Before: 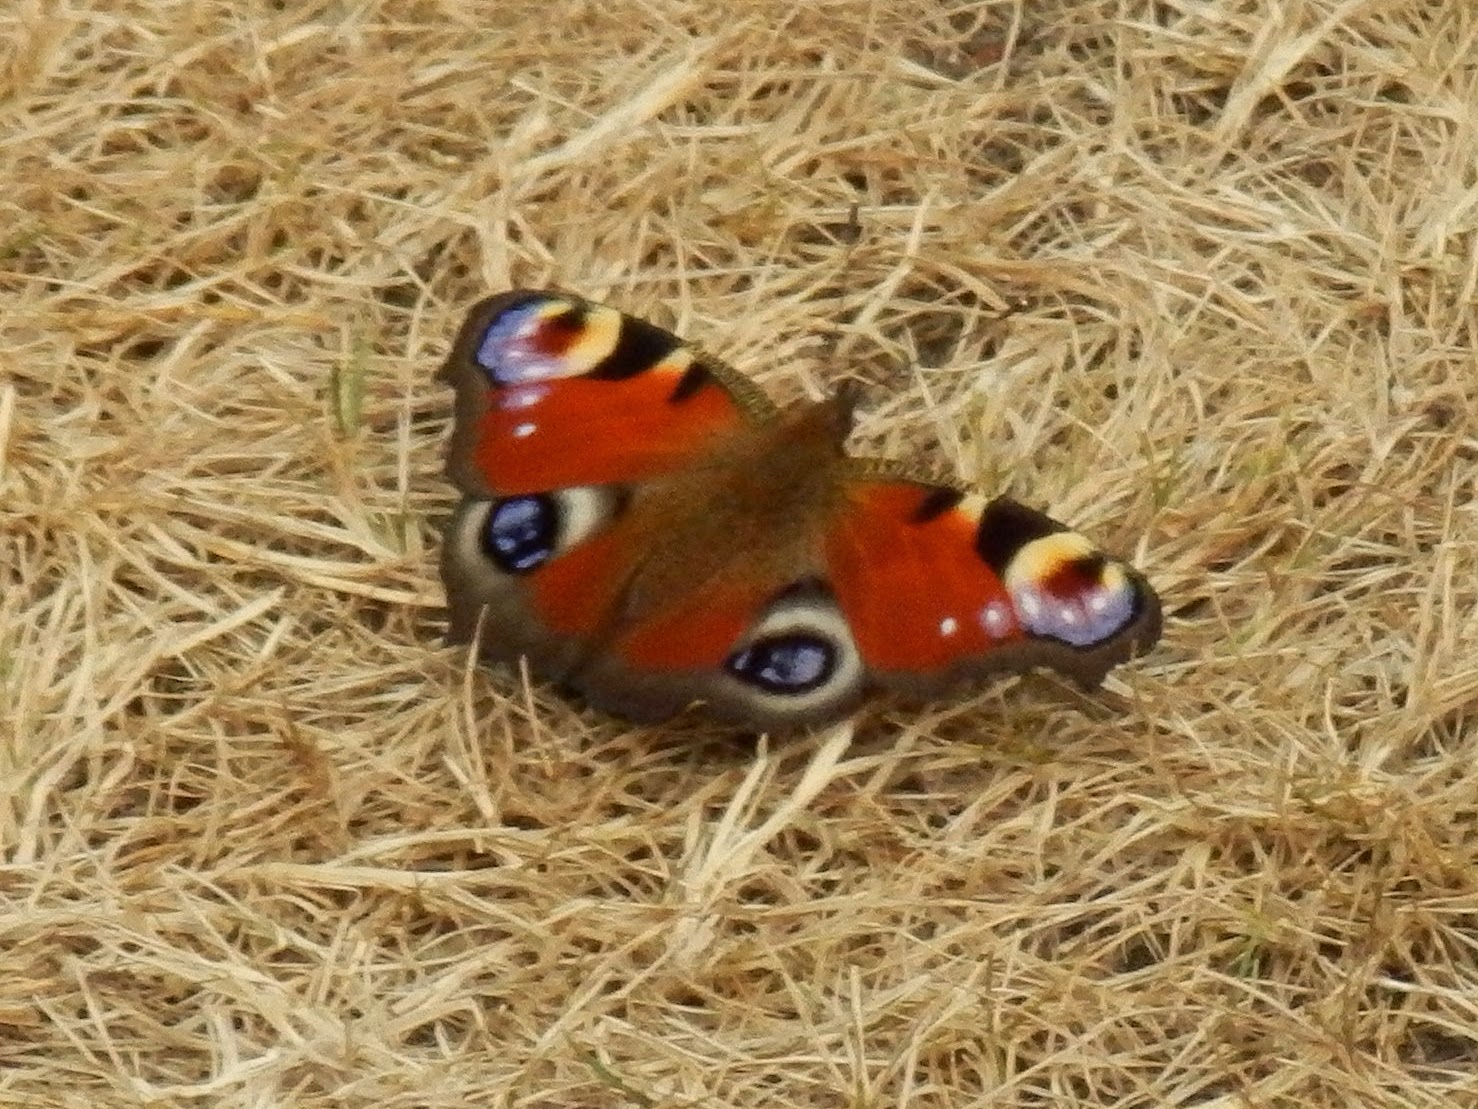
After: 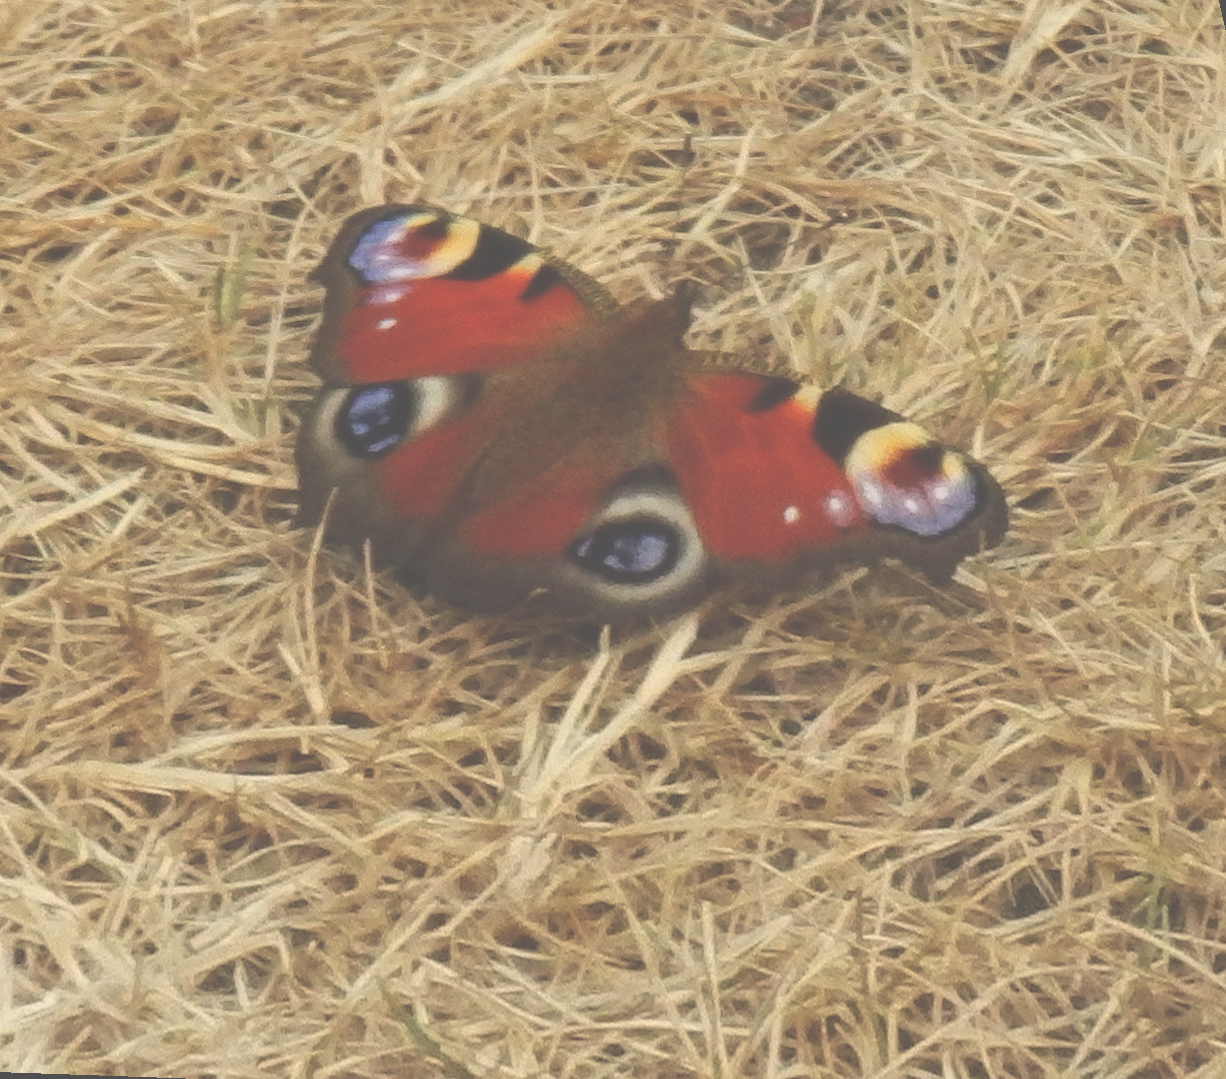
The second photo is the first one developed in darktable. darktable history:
rotate and perspective: rotation 0.72°, lens shift (vertical) -0.352, lens shift (horizontal) -0.051, crop left 0.152, crop right 0.859, crop top 0.019, crop bottom 0.964
exposure: black level correction -0.087, compensate highlight preservation false
